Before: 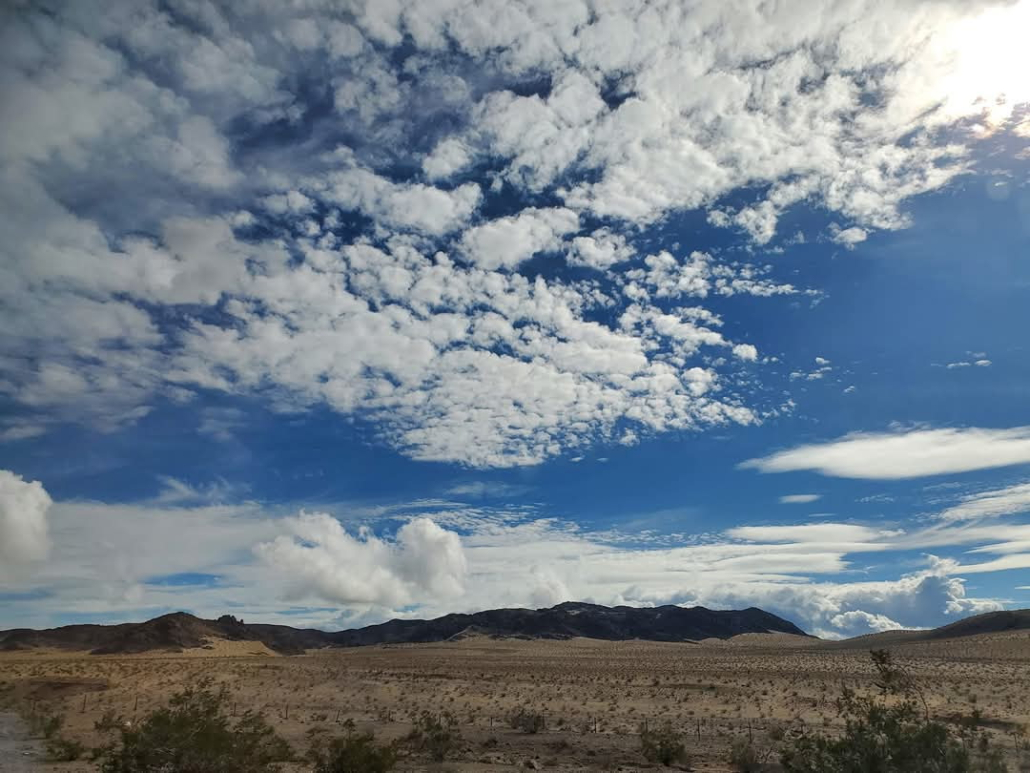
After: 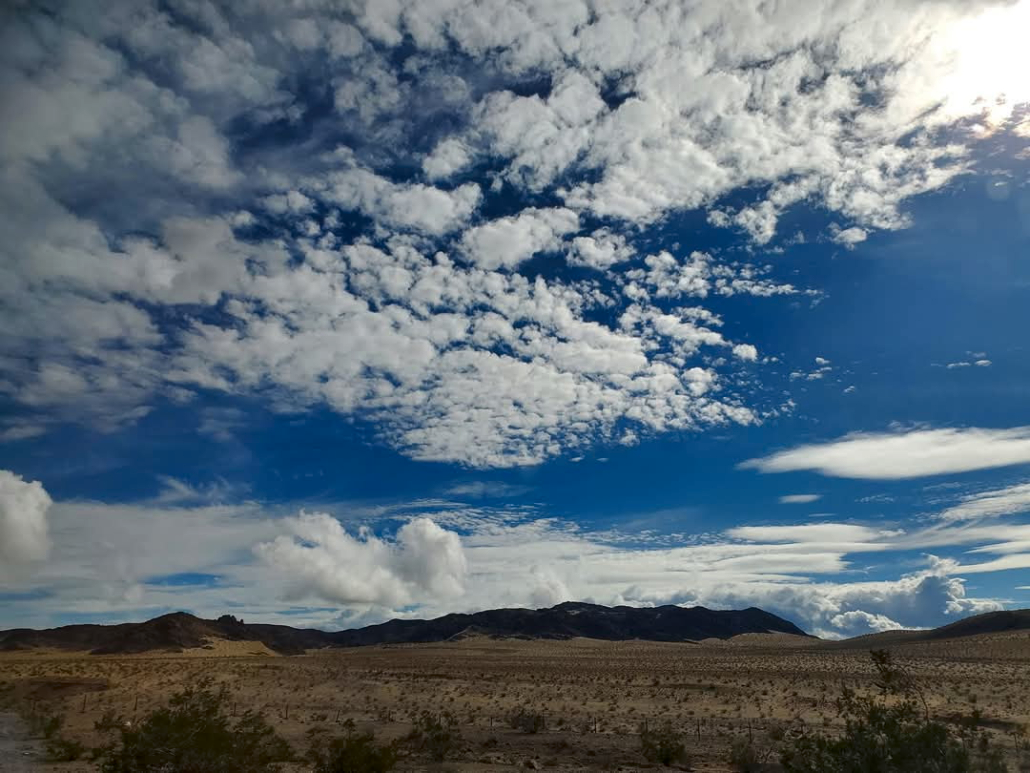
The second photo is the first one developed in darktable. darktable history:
contrast brightness saturation: contrast 0.066, brightness -0.133, saturation 0.051
